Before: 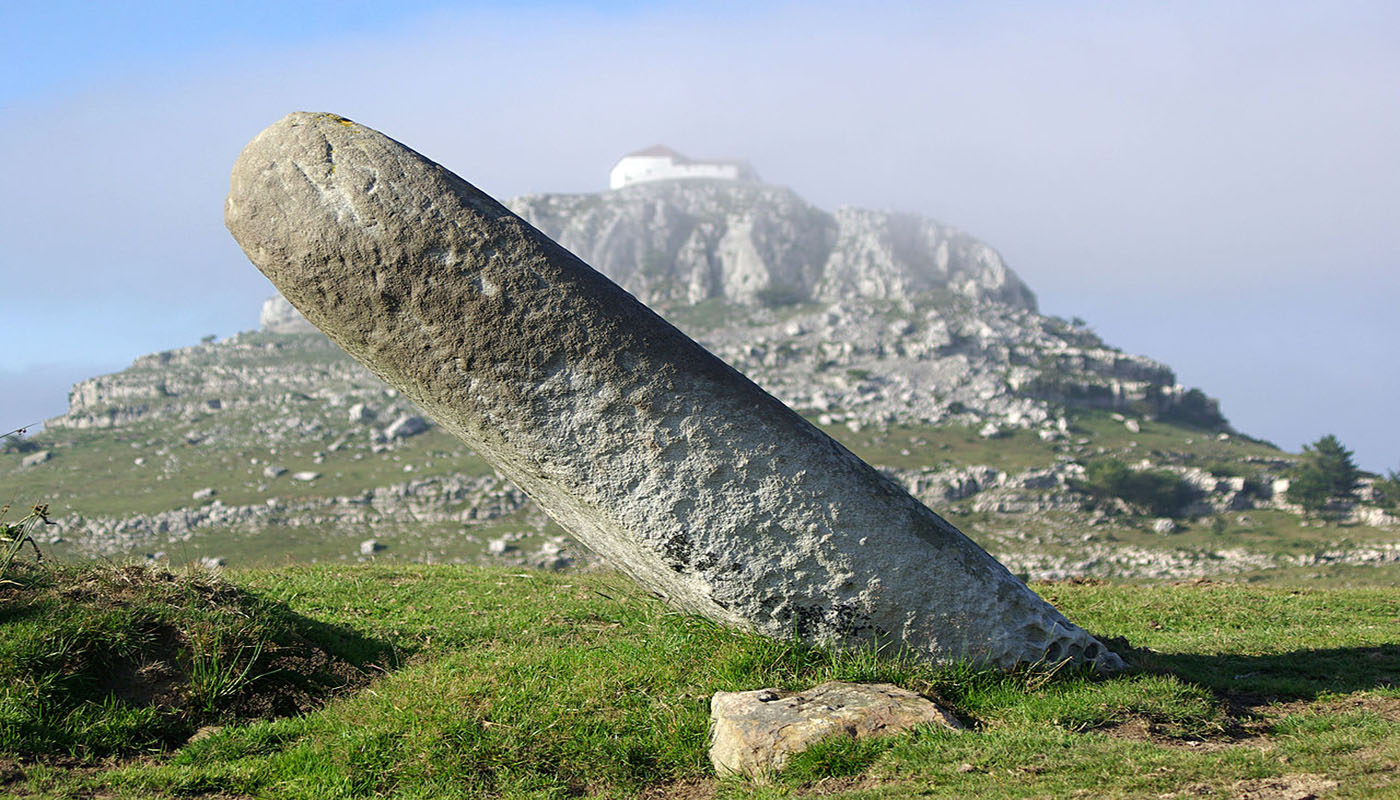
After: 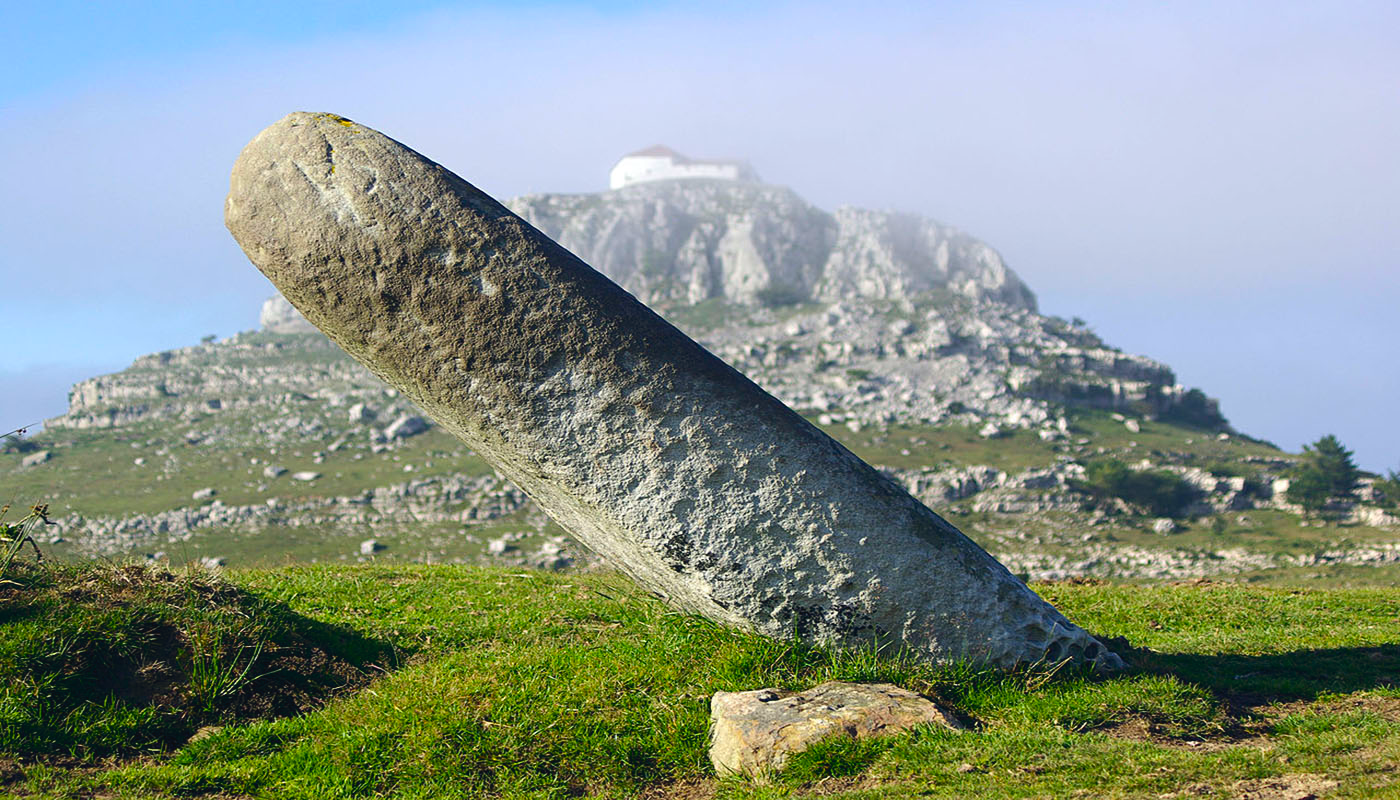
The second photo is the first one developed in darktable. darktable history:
color balance rgb: global offset › chroma 0.057%, global offset › hue 253.36°, perceptual saturation grading › global saturation 30.388%, global vibrance 14.17%
tone curve: curves: ch0 [(0, 0.032) (0.181, 0.156) (0.751, 0.762) (1, 1)], color space Lab, independent channels, preserve colors none
